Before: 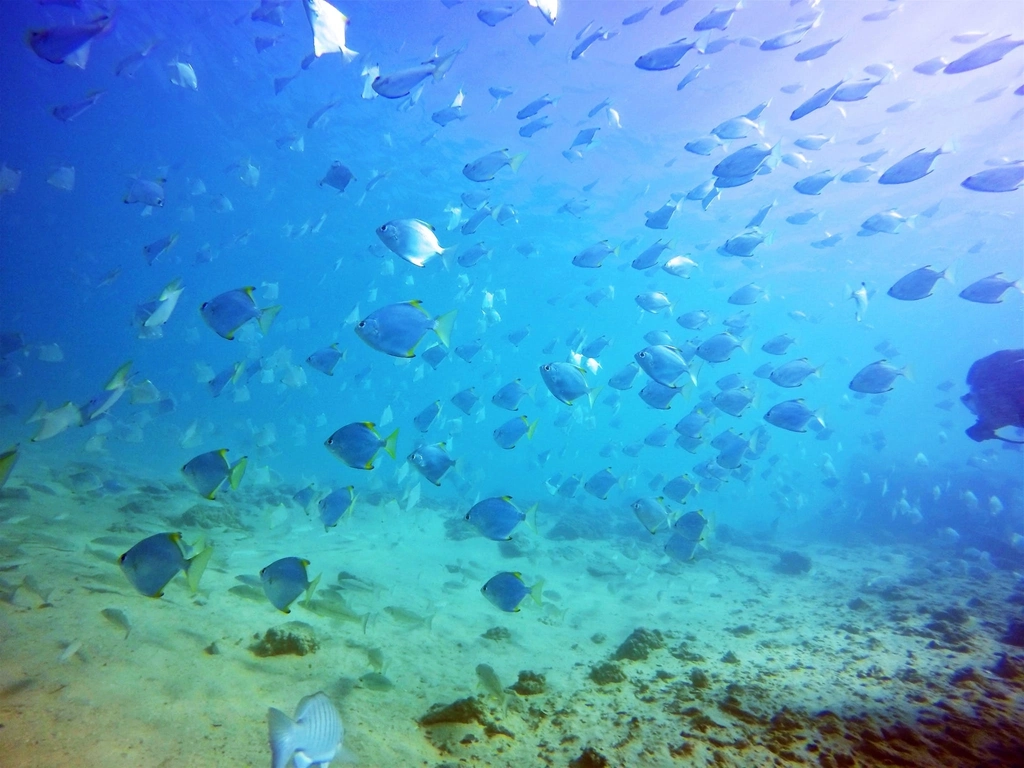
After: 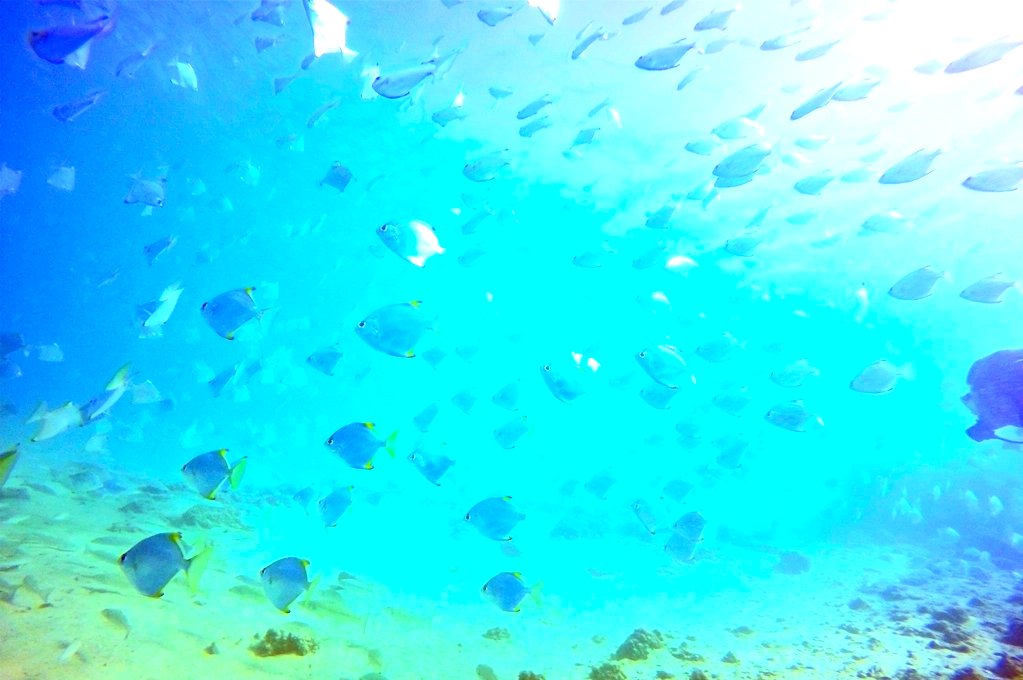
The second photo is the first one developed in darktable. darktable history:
color correction: highlights a* -4.41, highlights b* 7.15
crop and rotate: top 0%, bottom 11.387%
exposure: black level correction 0, exposure 1.001 EV, compensate exposure bias true, compensate highlight preservation false
contrast brightness saturation: contrast 0.202, brightness 0.157, saturation 0.224
